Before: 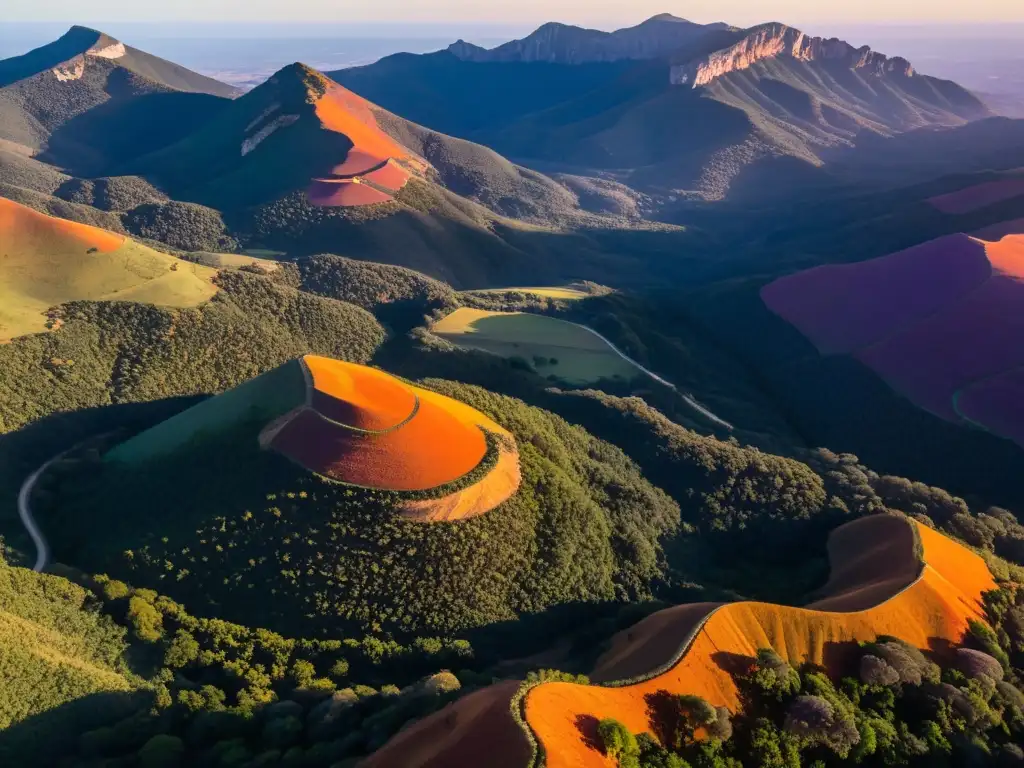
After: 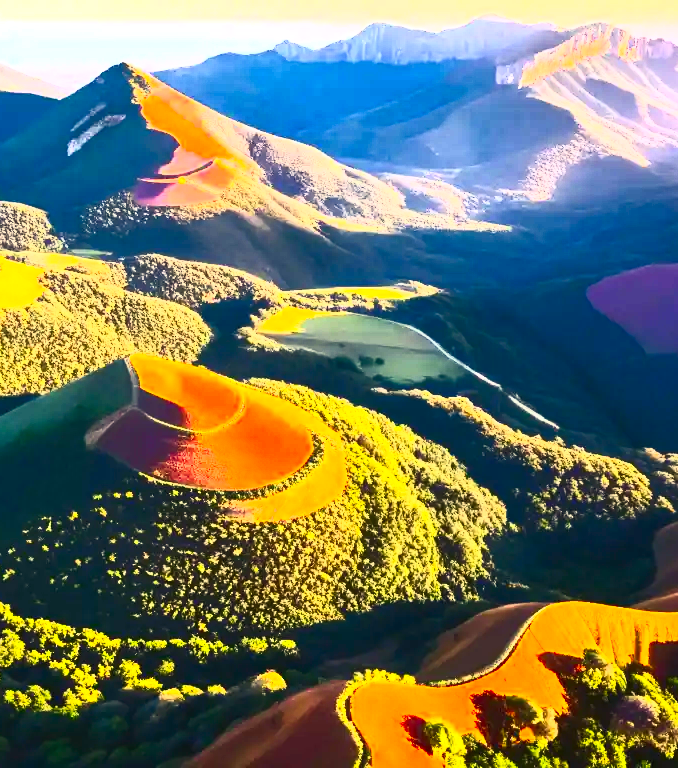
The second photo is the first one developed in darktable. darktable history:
exposure: black level correction 0, exposure 1.2 EV, compensate highlight preservation false
color correction: highlights a* 2.72, highlights b* 23.43
contrast brightness saturation: contrast 0.818, brightness 0.595, saturation 0.571
crop: left 17.004%, right 16.764%
